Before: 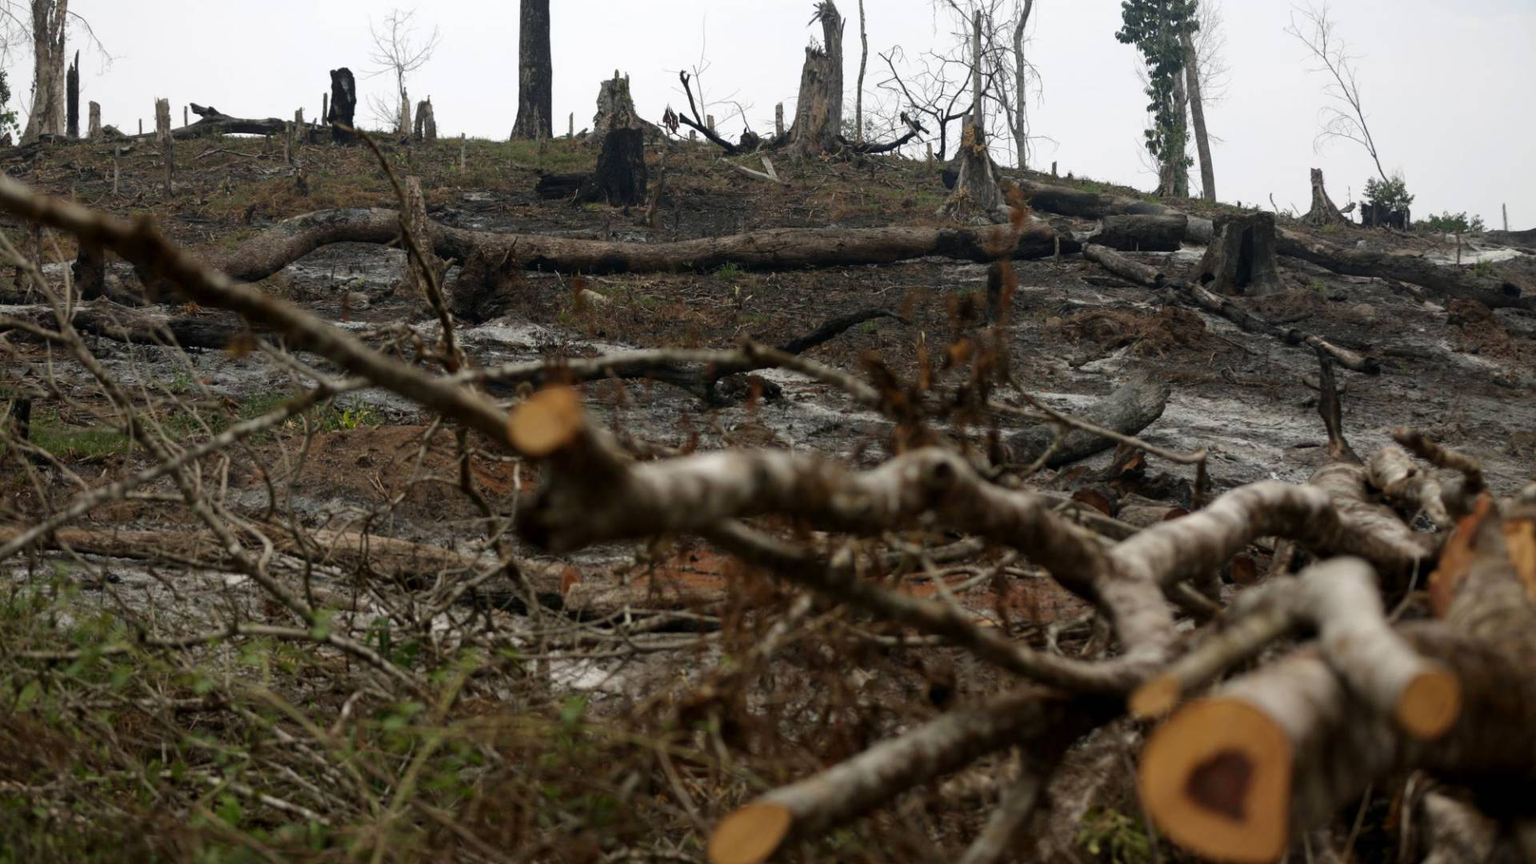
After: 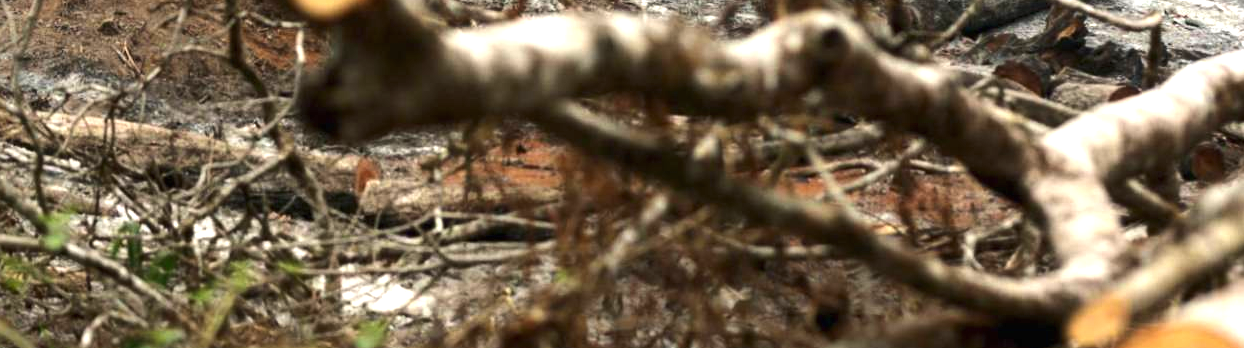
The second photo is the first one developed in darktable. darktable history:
exposure: black level correction 0, exposure 1.2 EV, compensate exposure bias true, compensate highlight preservation false
tone equalizer: -8 EV 0.001 EV, -7 EV -0.001 EV, -6 EV 0.004 EV, -5 EV -0.048 EV, -4 EV -0.131 EV, -3 EV -0.172 EV, -2 EV 0.267 EV, -1 EV 0.715 EV, +0 EV 0.516 EV
crop: left 18.052%, top 50.841%, right 17.121%, bottom 16.869%
